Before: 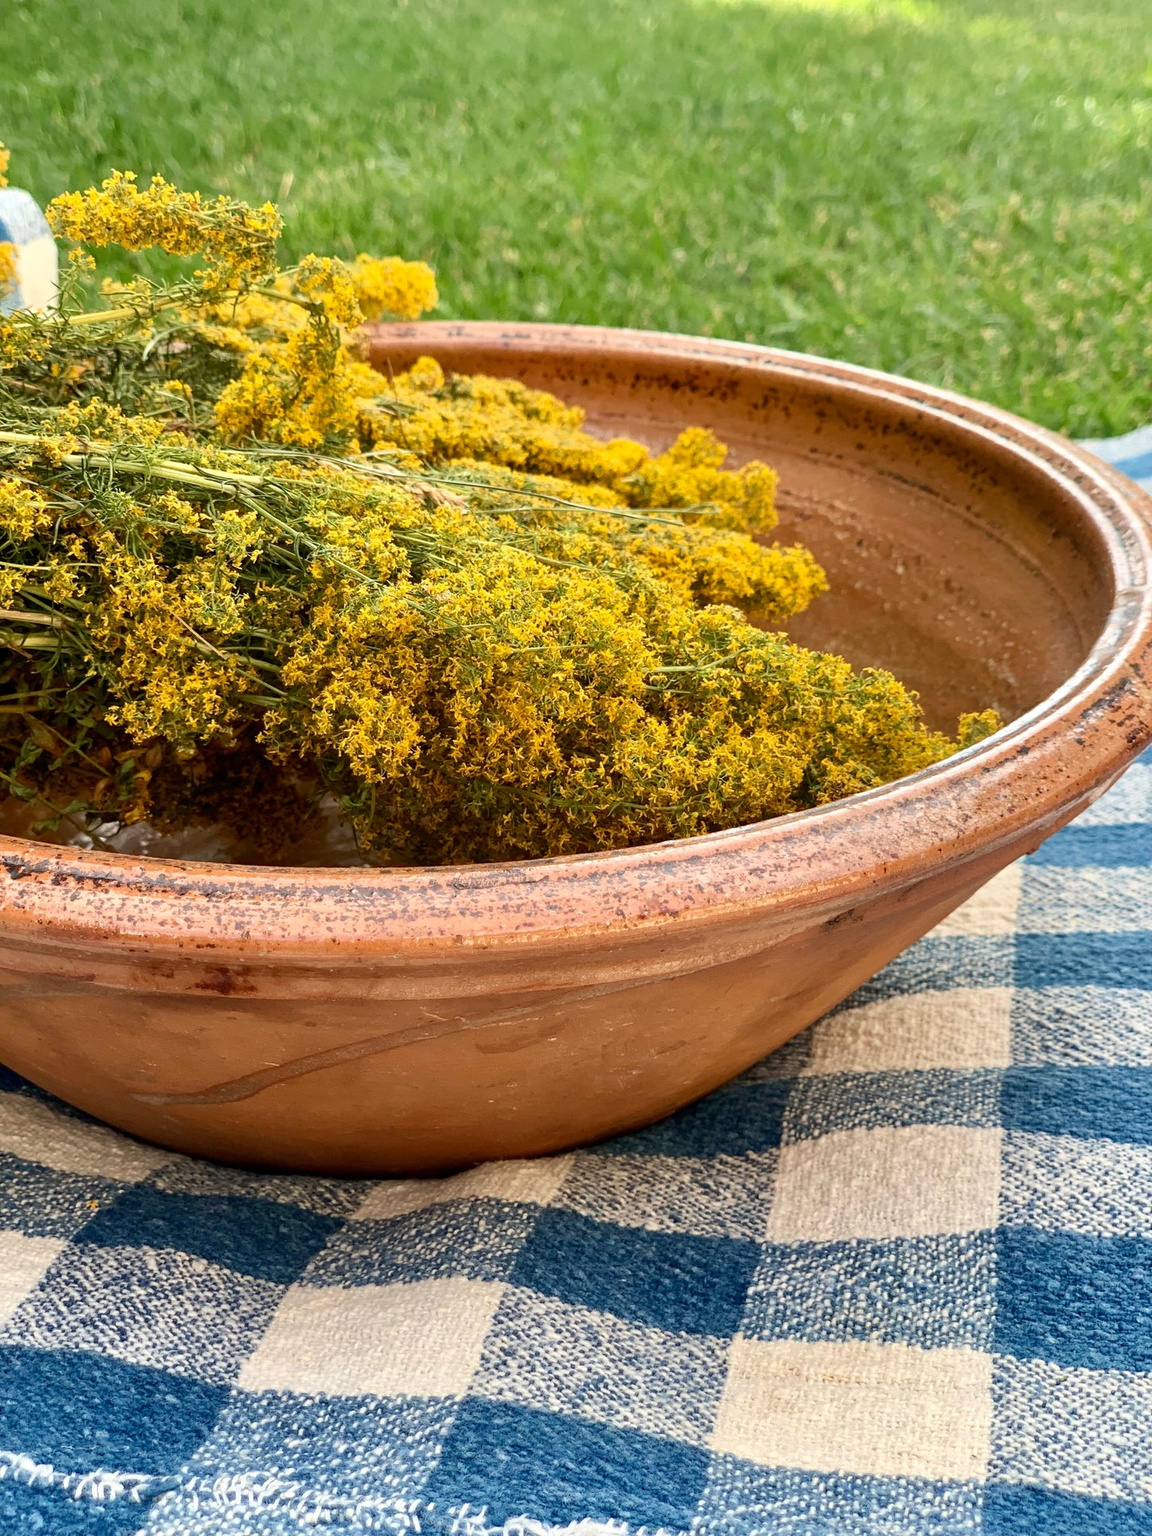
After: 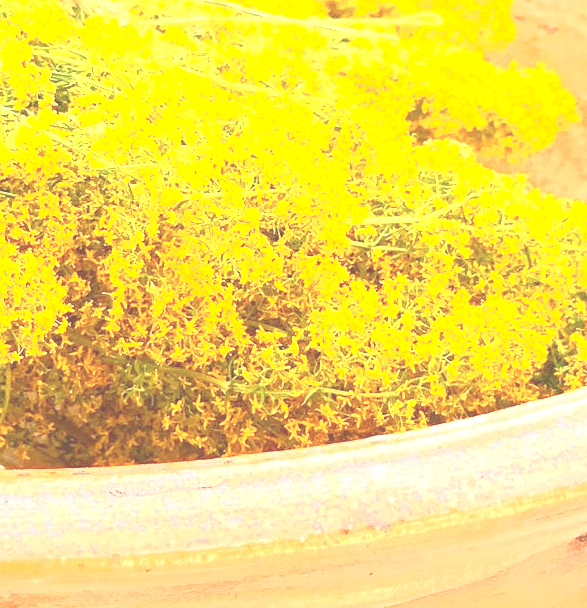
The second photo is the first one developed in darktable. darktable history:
exposure: black level correction 0, exposure 1.933 EV, compensate highlight preservation false
crop: left 31.841%, top 32.157%, right 27.471%, bottom 36.271%
tone curve: curves: ch0 [(0, 0) (0.003, 0.326) (0.011, 0.332) (0.025, 0.352) (0.044, 0.378) (0.069, 0.4) (0.1, 0.416) (0.136, 0.432) (0.177, 0.468) (0.224, 0.509) (0.277, 0.554) (0.335, 0.6) (0.399, 0.642) (0.468, 0.693) (0.543, 0.753) (0.623, 0.818) (0.709, 0.897) (0.801, 0.974) (0.898, 0.991) (1, 1)], color space Lab, independent channels, preserve colors none
